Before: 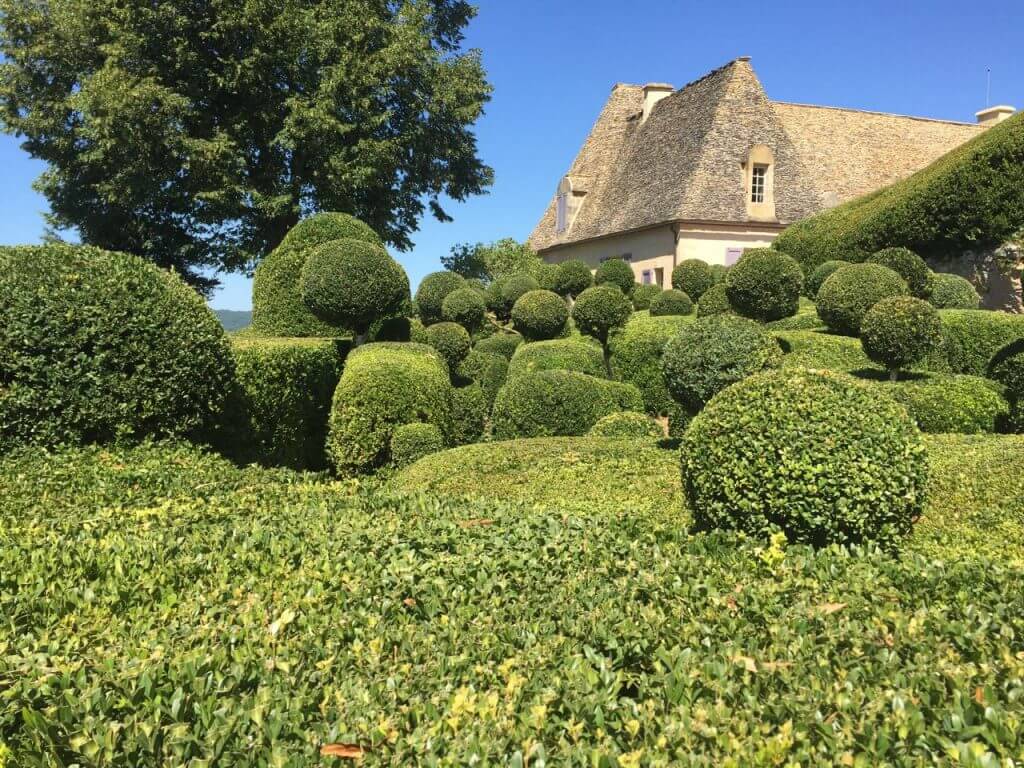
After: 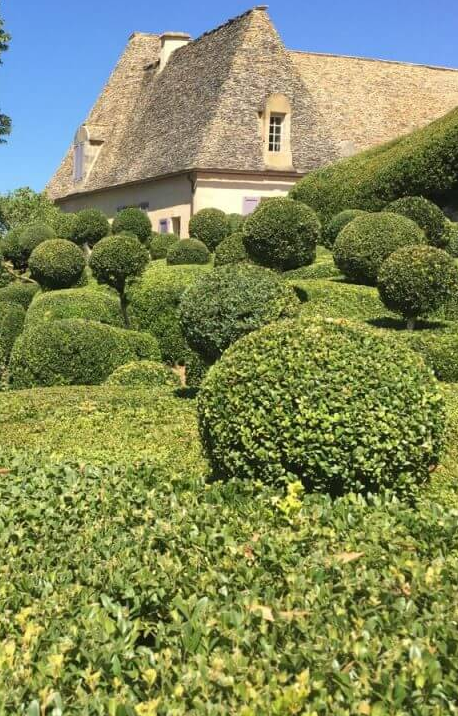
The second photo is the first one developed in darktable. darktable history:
crop: left 47.239%, top 6.682%, right 7.967%
